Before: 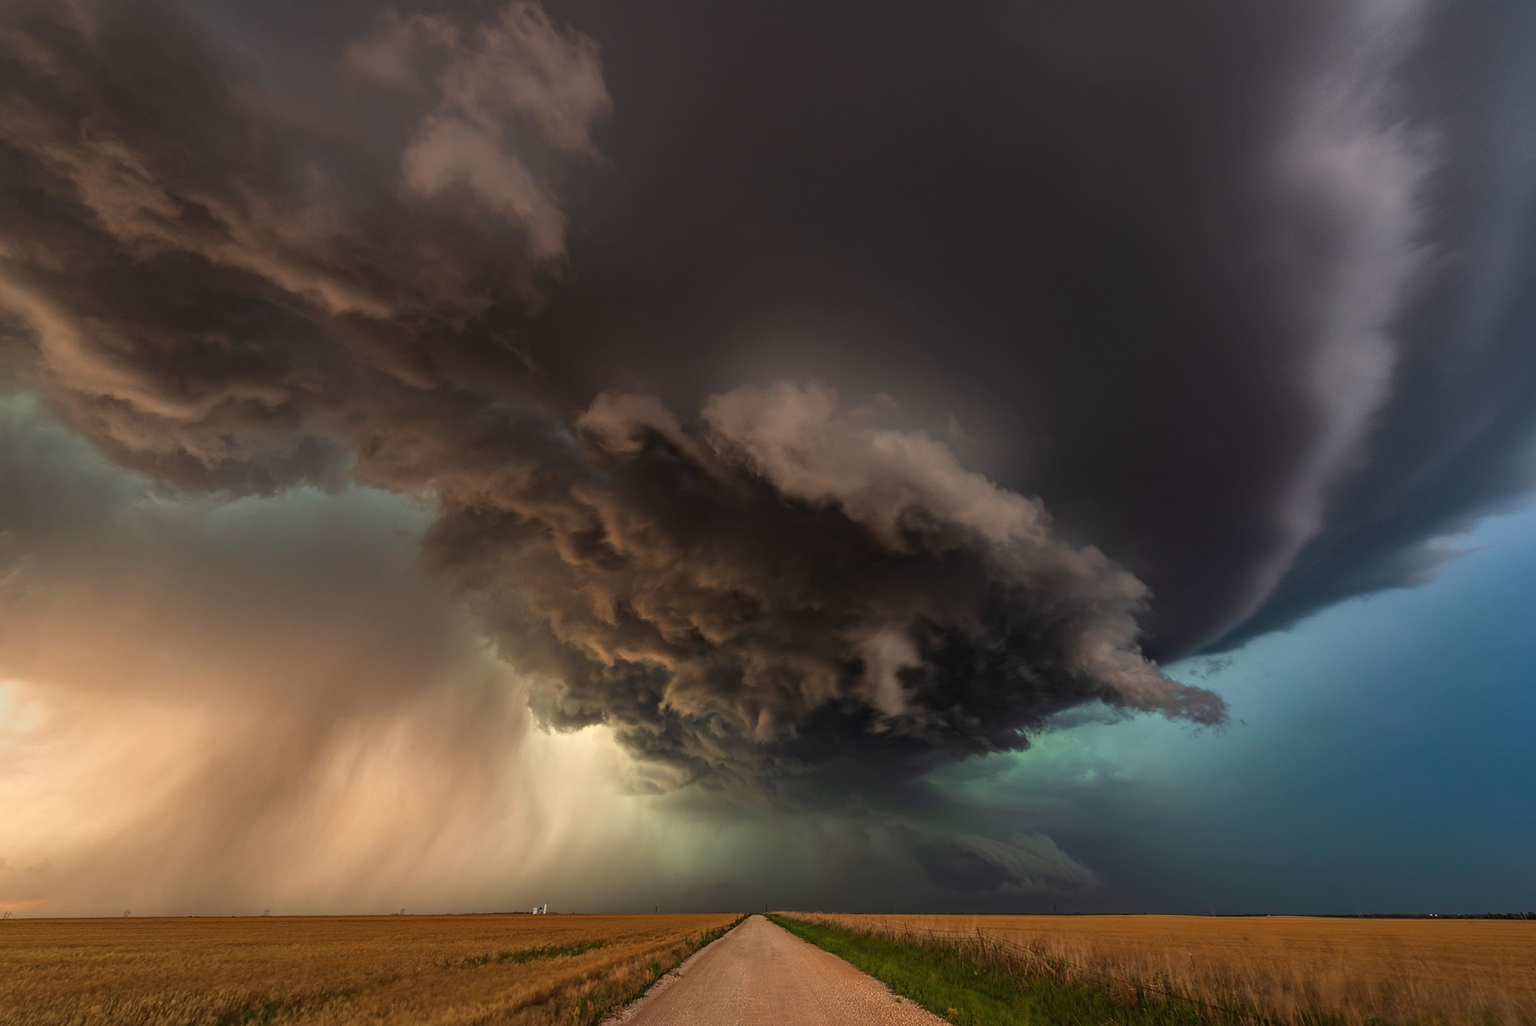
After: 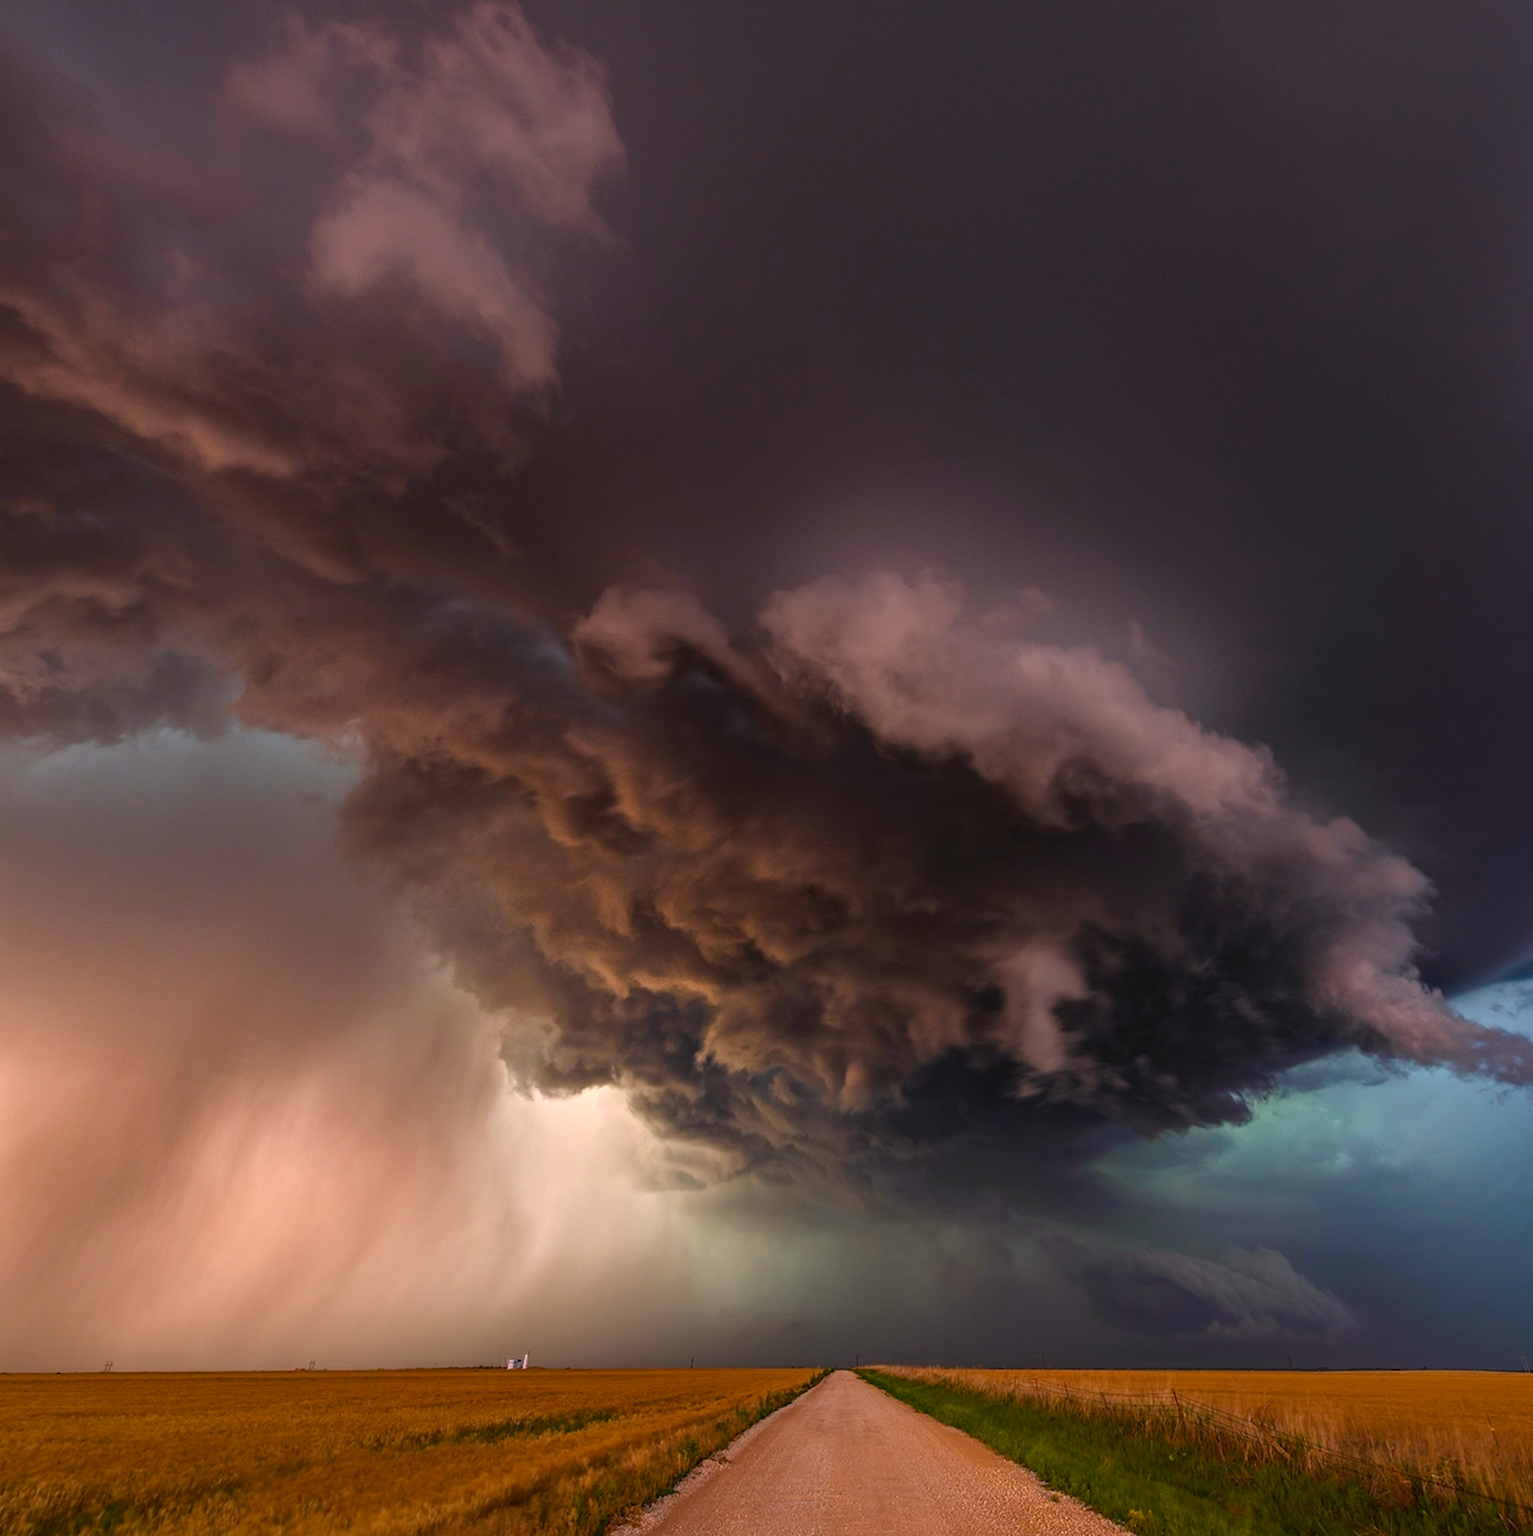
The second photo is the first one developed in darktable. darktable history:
white balance: red 1.066, blue 1.119
color balance rgb: perceptual saturation grading › global saturation 20%, perceptual saturation grading › highlights -25%, perceptual saturation grading › shadows 25%
crop and rotate: left 12.673%, right 20.66%
